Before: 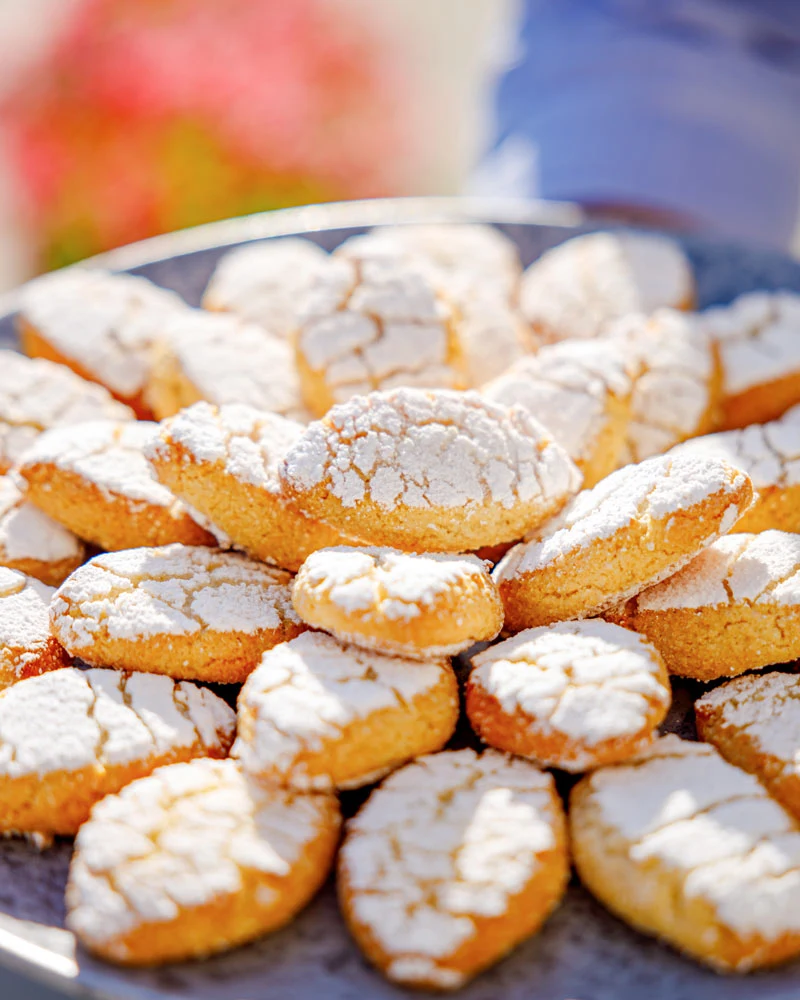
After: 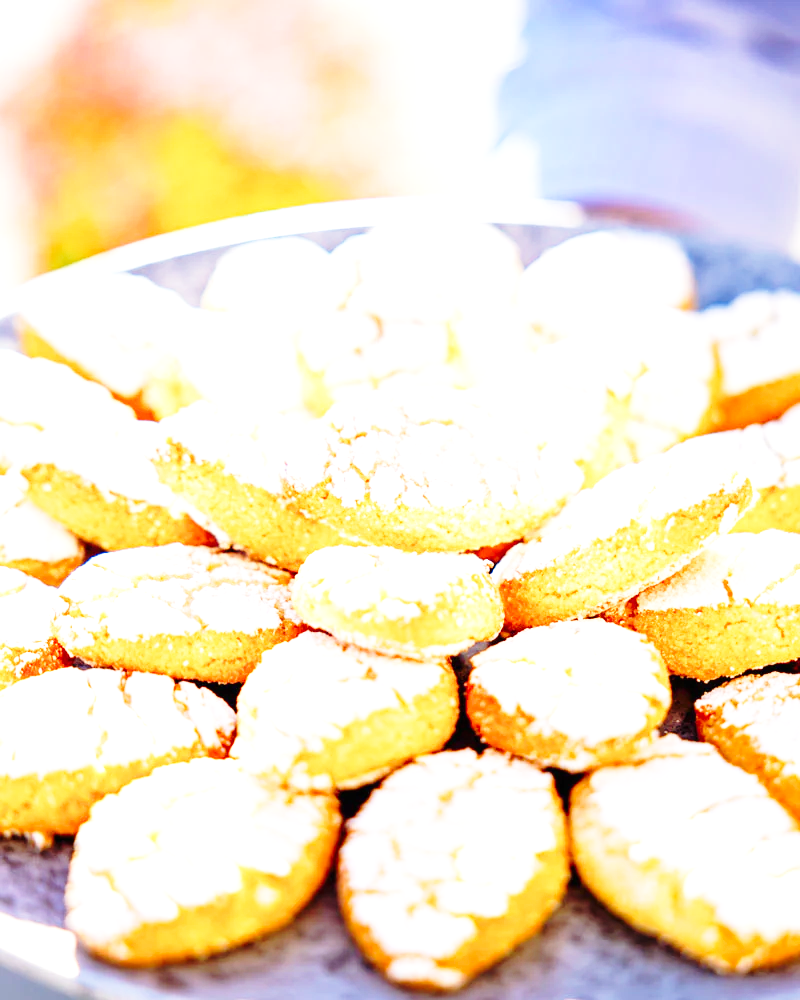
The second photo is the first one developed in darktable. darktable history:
base curve: curves: ch0 [(0, 0) (0.028, 0.03) (0.121, 0.232) (0.46, 0.748) (0.859, 0.968) (1, 1)], preserve colors none
exposure: black level correction 0, exposure 1.1 EV, compensate highlight preservation false
